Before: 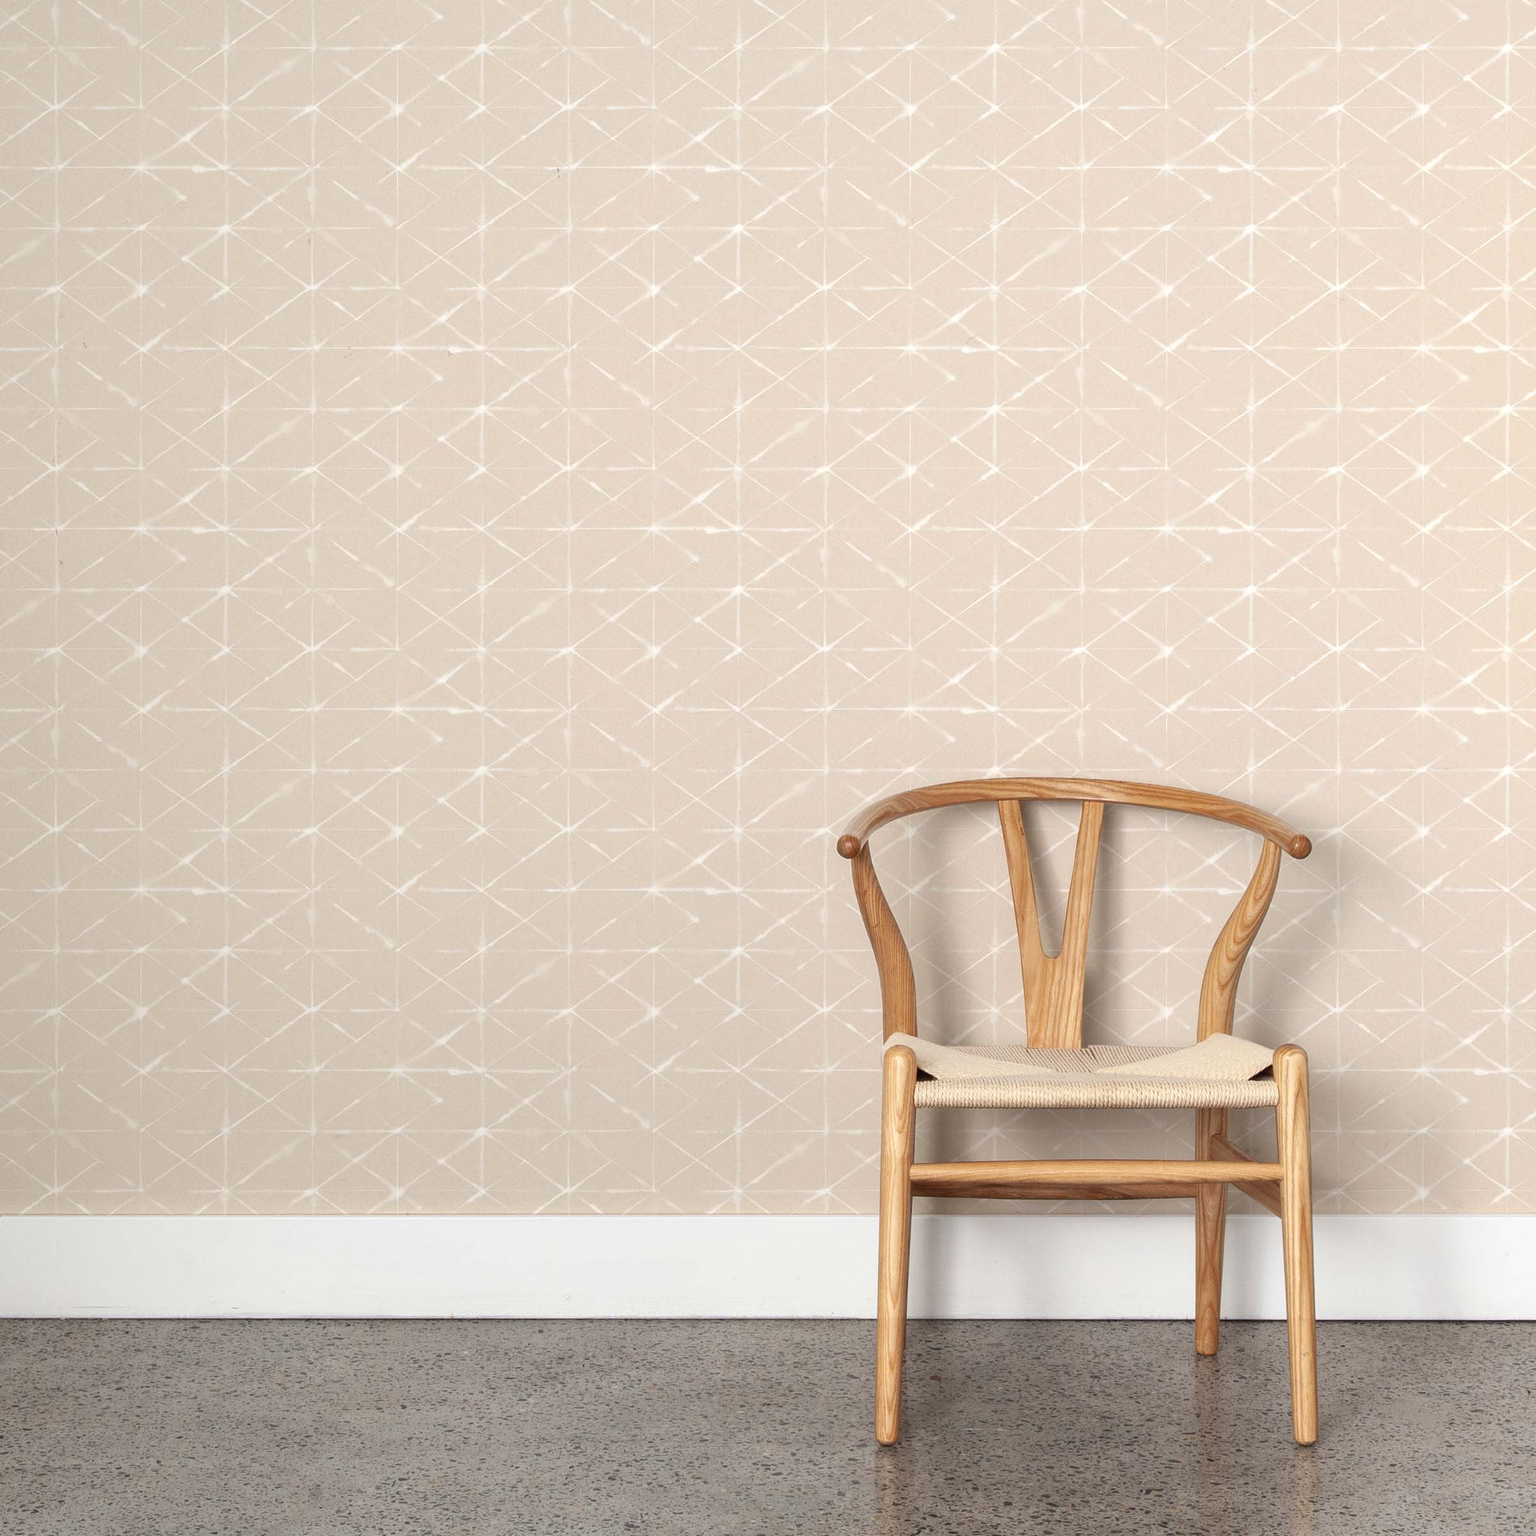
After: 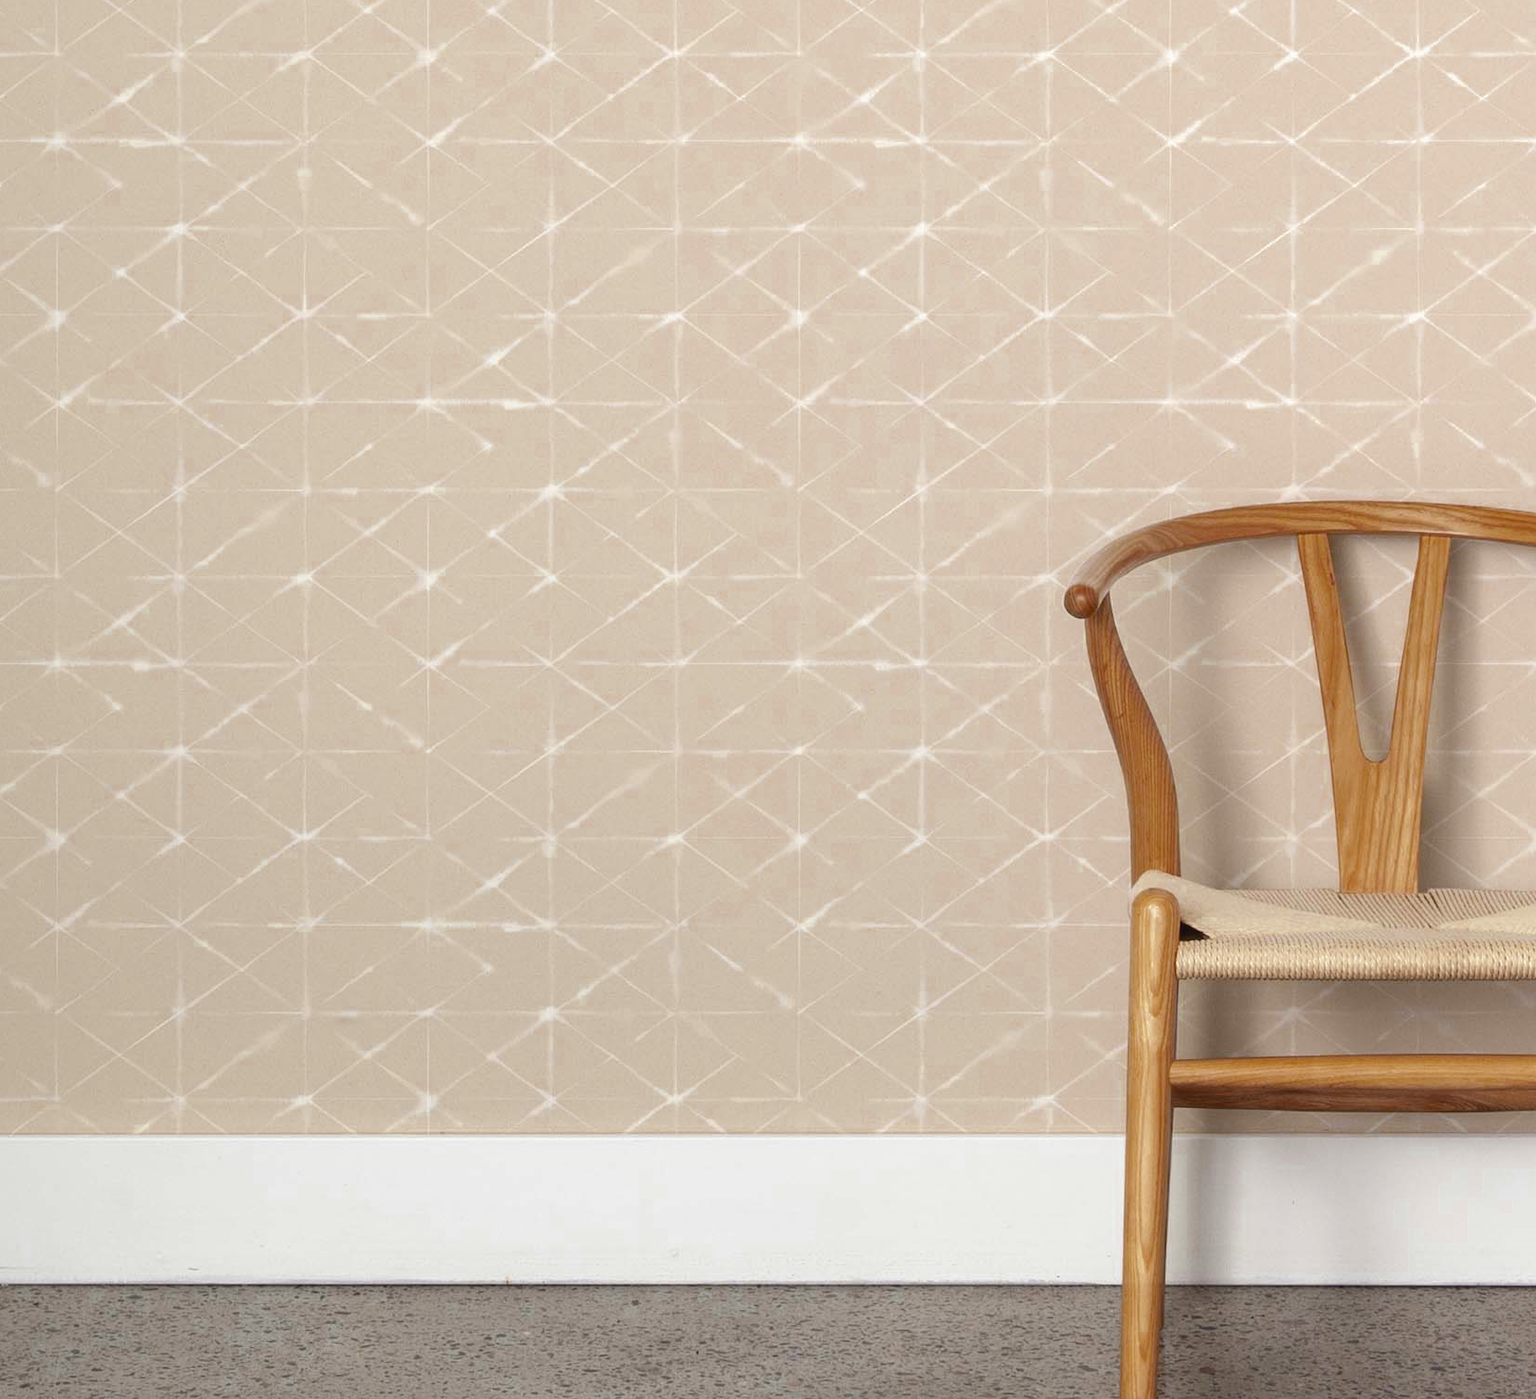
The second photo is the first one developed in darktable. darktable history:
contrast equalizer: y [[0.6 ×6], [0.55 ×6], [0 ×6], [0 ×6], [0 ×6]], mix -0.188
crop: left 6.655%, top 28.113%, right 24.252%, bottom 8.908%
color zones: curves: ch0 [(0.11, 0.396) (0.195, 0.36) (0.25, 0.5) (0.303, 0.412) (0.357, 0.544) (0.75, 0.5) (0.967, 0.328)]; ch1 [(0, 0.468) (0.112, 0.512) (0.202, 0.6) (0.25, 0.5) (0.307, 0.352) (0.357, 0.544) (0.75, 0.5) (0.963, 0.524)]
